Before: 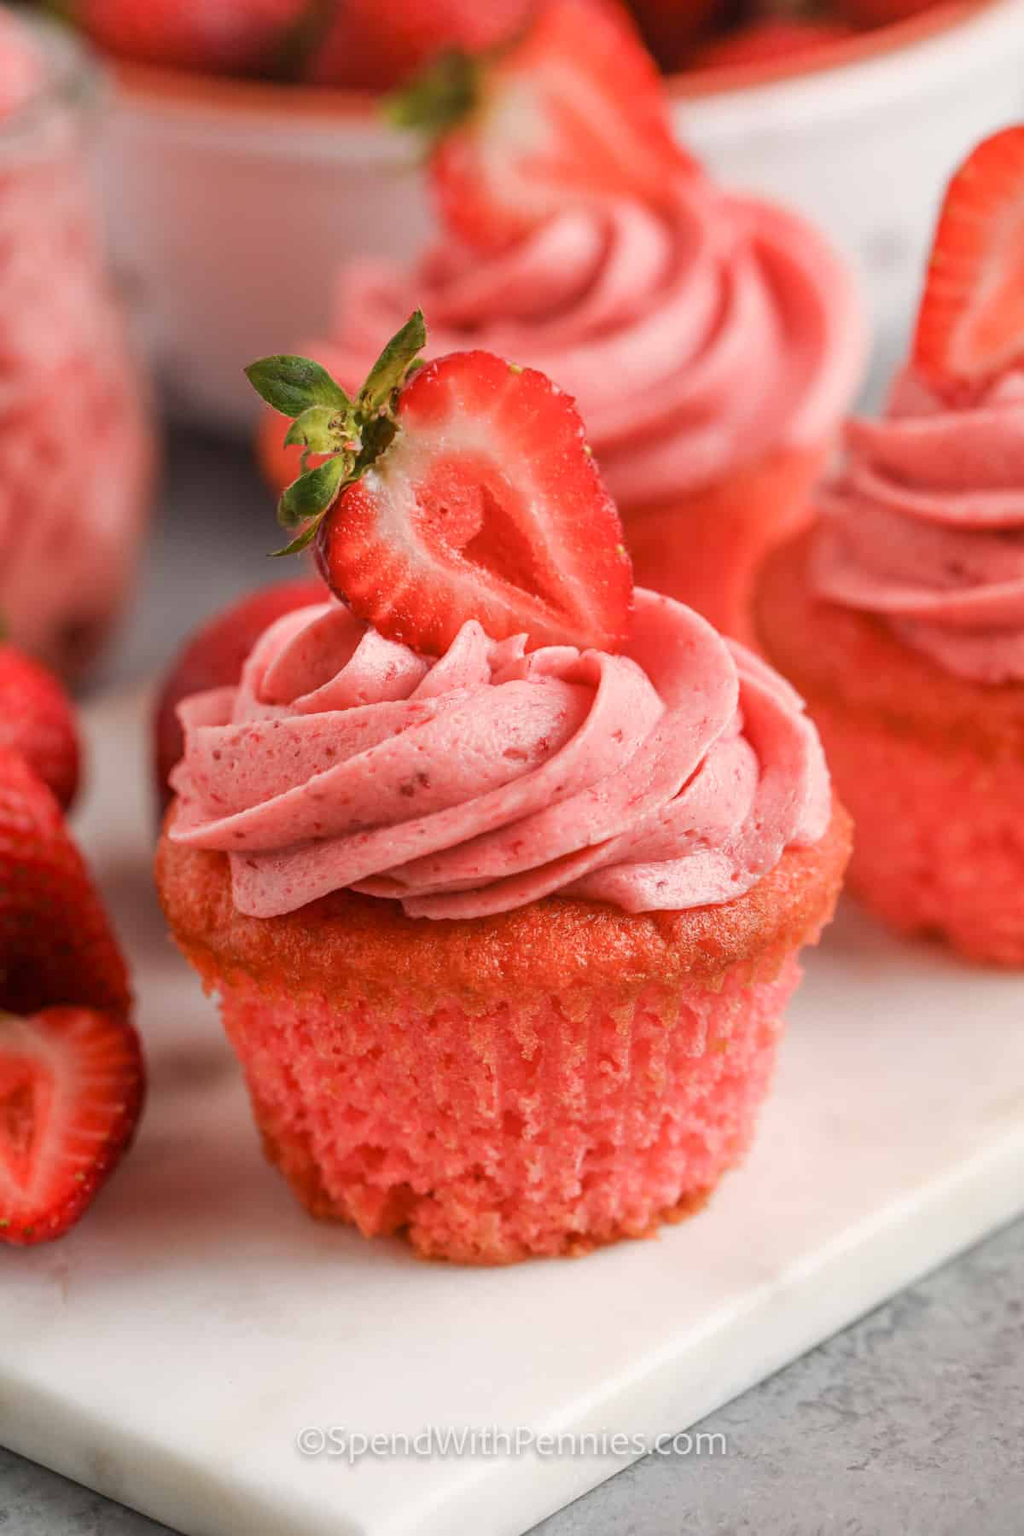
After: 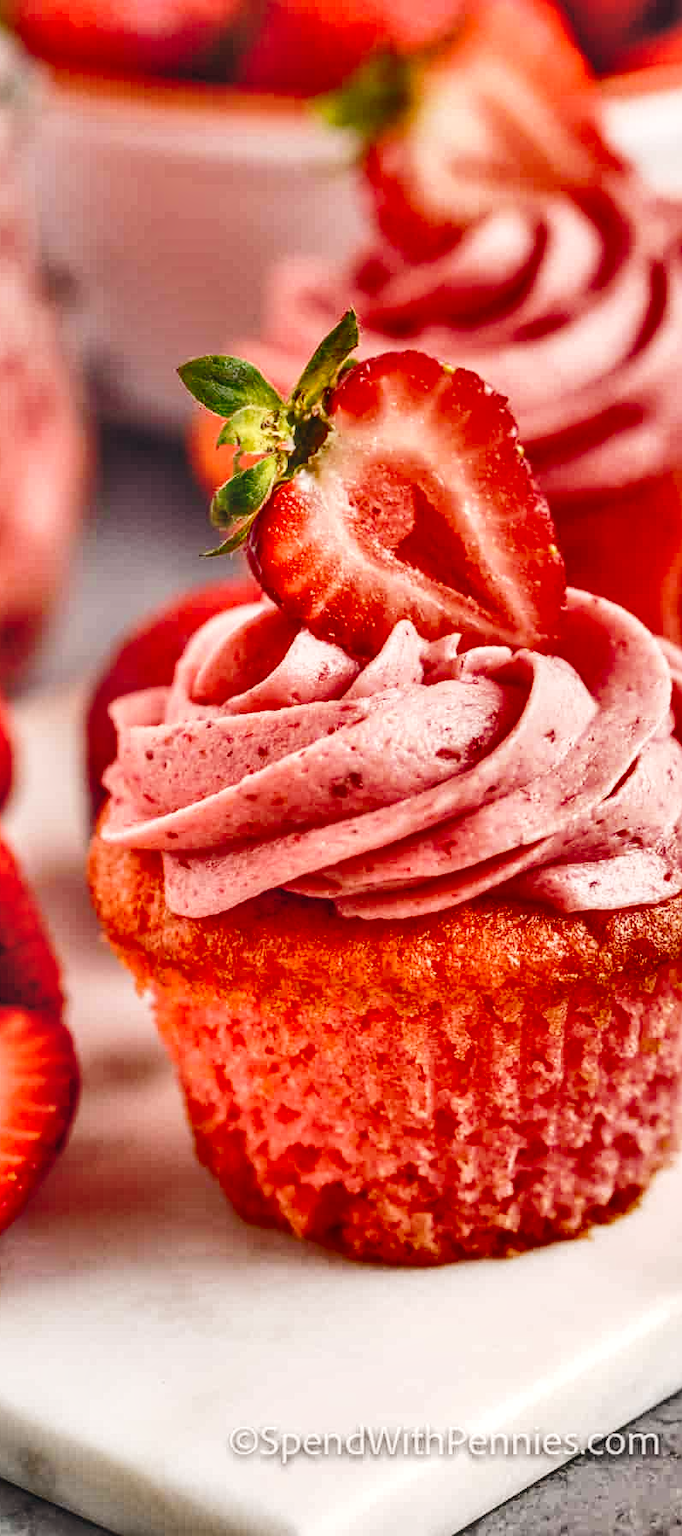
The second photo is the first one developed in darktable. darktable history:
local contrast: on, module defaults
sharpen: amount 0.2
crop and rotate: left 6.617%, right 26.717%
color balance rgb: shadows lift › hue 87.51°, highlights gain › chroma 1.62%, highlights gain › hue 55.1°, global offset › chroma 0.06%, global offset › hue 253.66°, linear chroma grading › global chroma 0.5%
shadows and highlights: shadows 20.91, highlights -82.73, soften with gaussian
contrast brightness saturation: brightness 0.15
base curve: curves: ch0 [(0, 0) (0.032, 0.037) (0.105, 0.228) (0.435, 0.76) (0.856, 0.983) (1, 1)], preserve colors none
